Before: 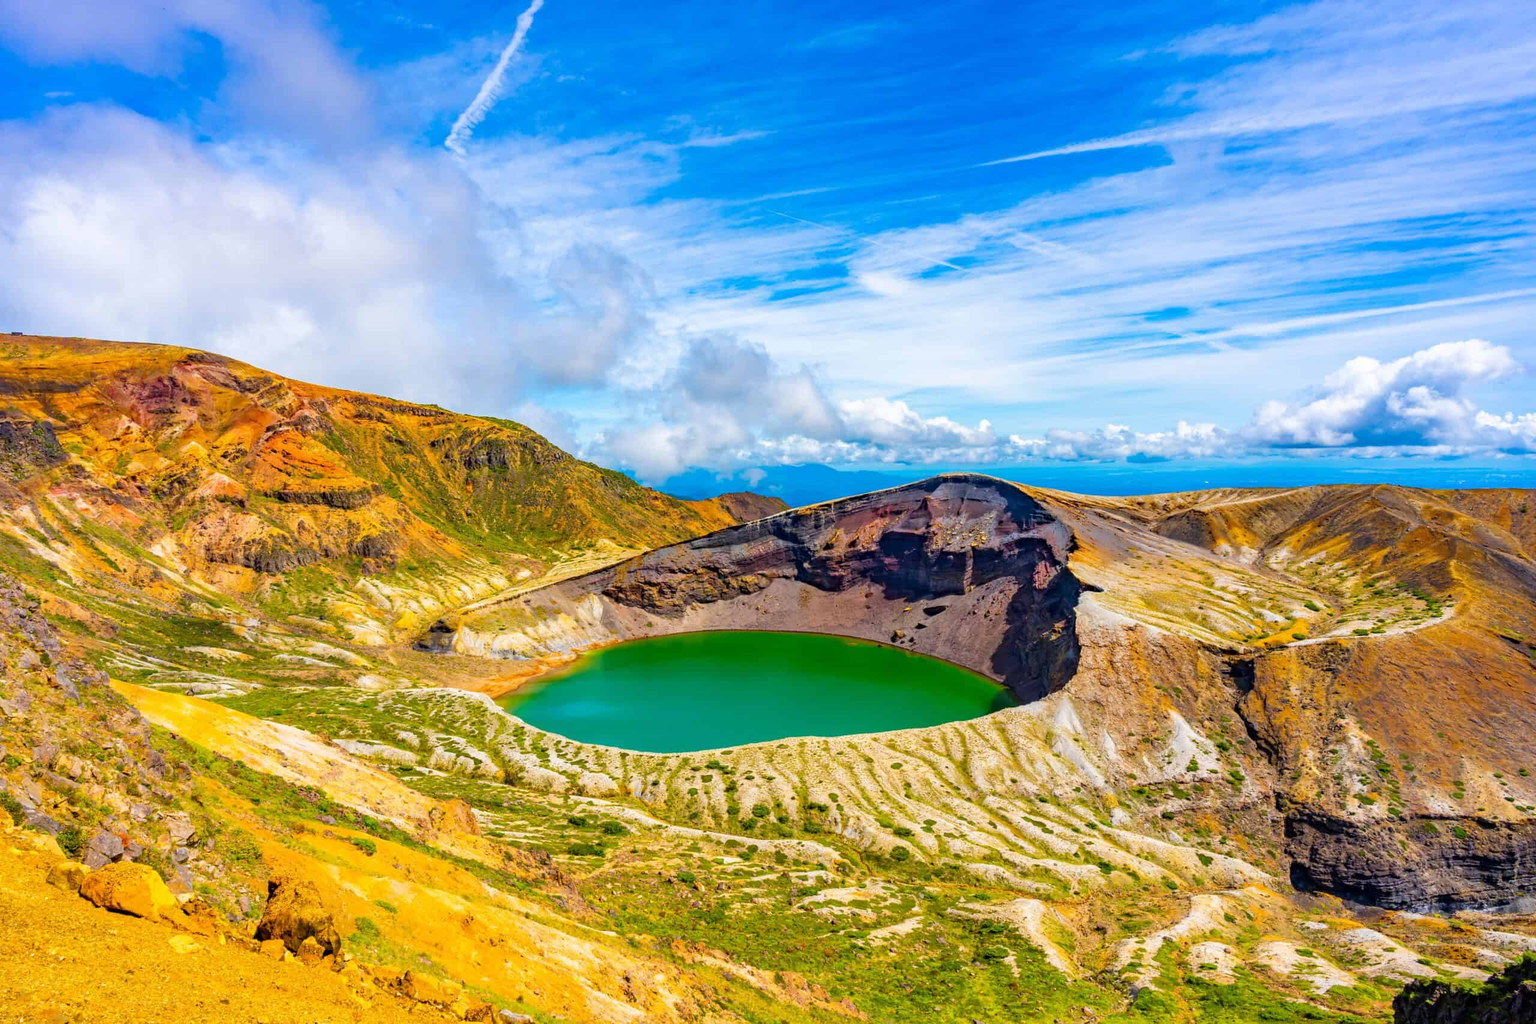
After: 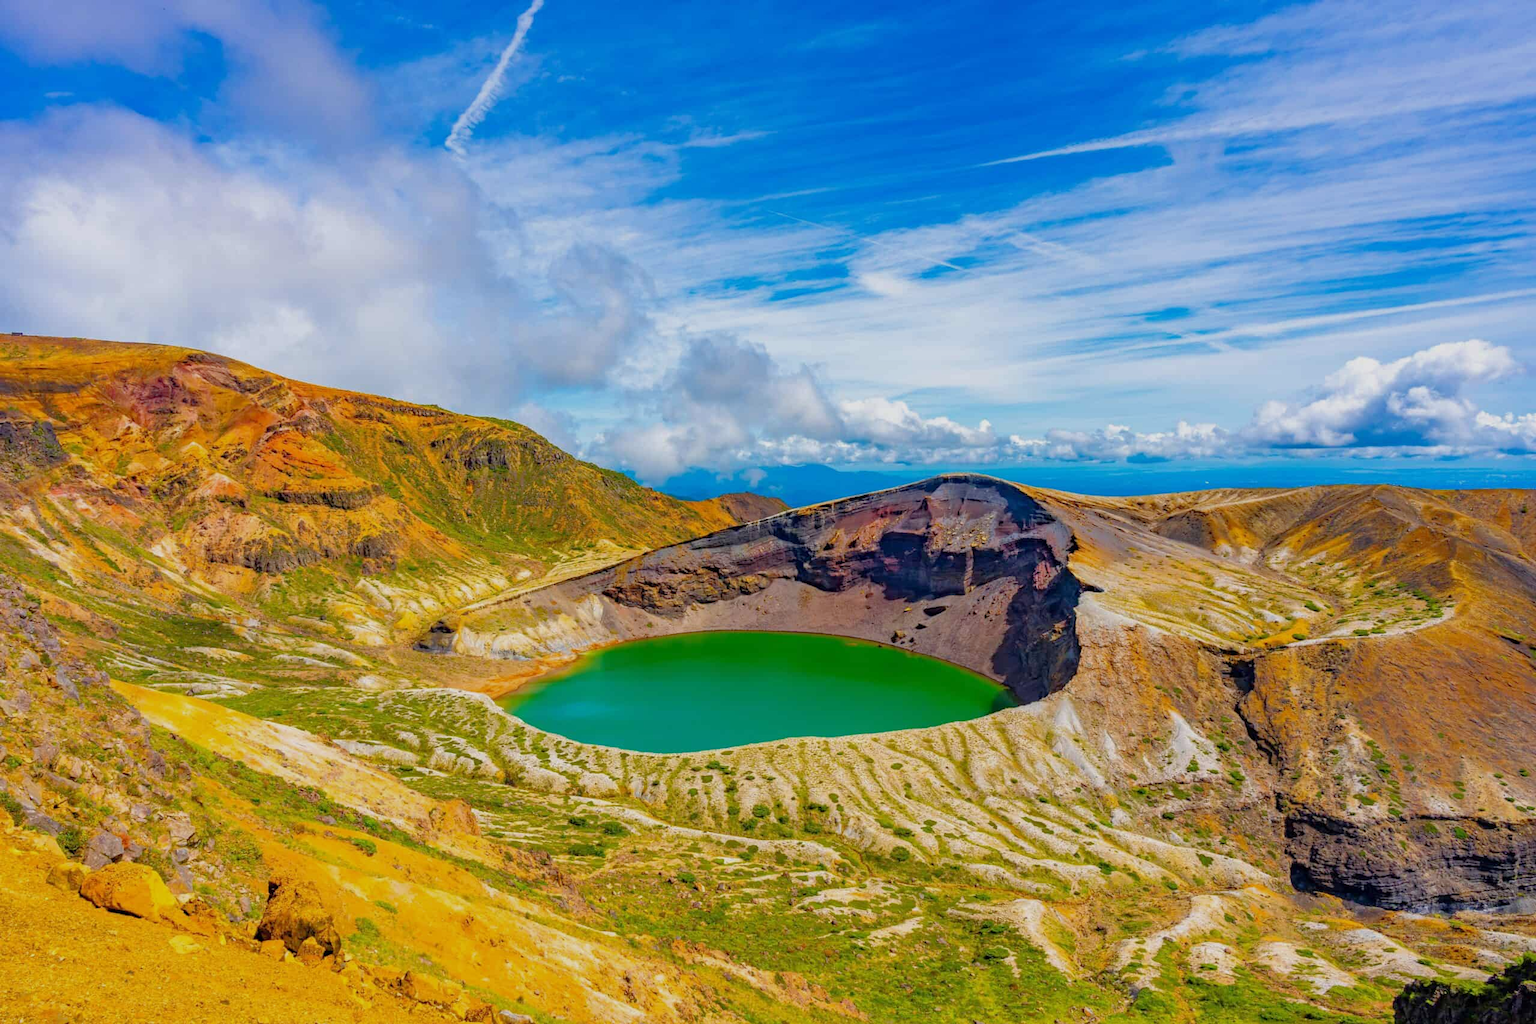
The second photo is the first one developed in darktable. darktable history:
tone equalizer: -8 EV 0.255 EV, -7 EV 0.38 EV, -6 EV 0.396 EV, -5 EV 0.278 EV, -3 EV -0.258 EV, -2 EV -0.432 EV, -1 EV -0.417 EV, +0 EV -0.232 EV, edges refinement/feathering 500, mask exposure compensation -1.57 EV, preserve details no
shadows and highlights: radius 330.73, shadows 54.49, highlights -98.78, compress 94.61%, soften with gaussian
